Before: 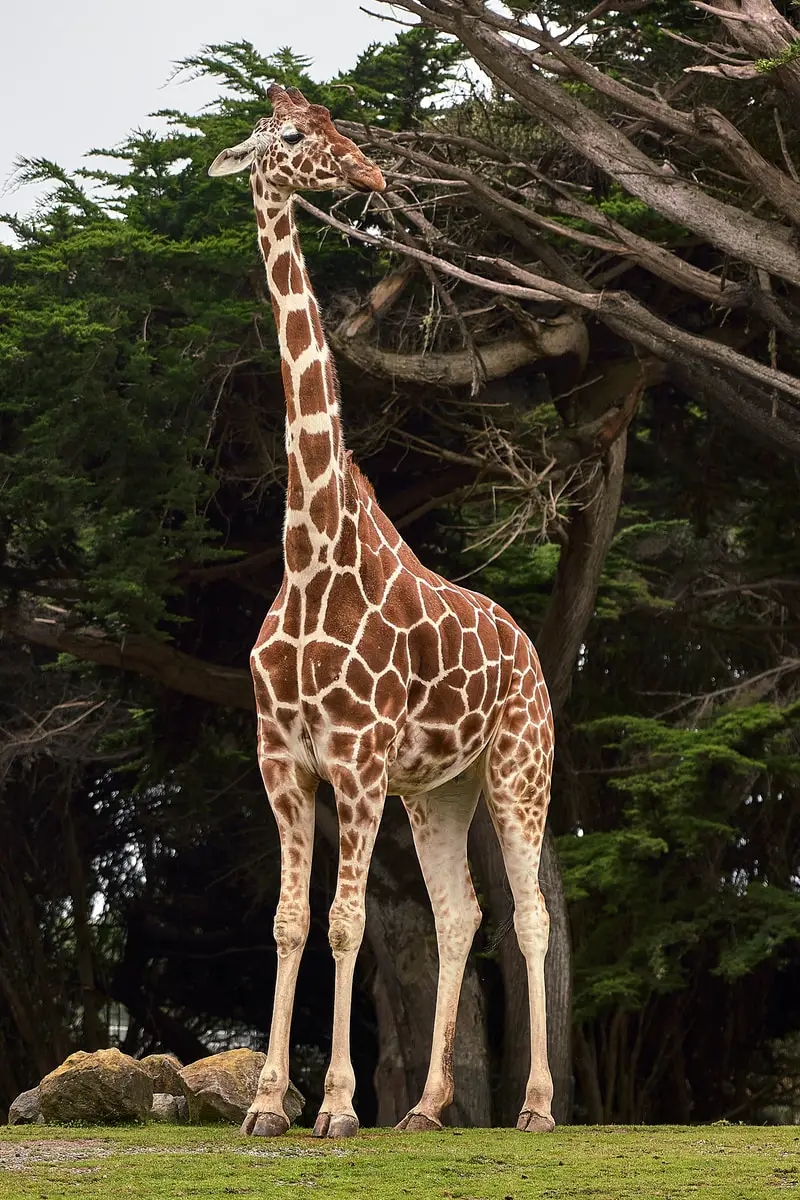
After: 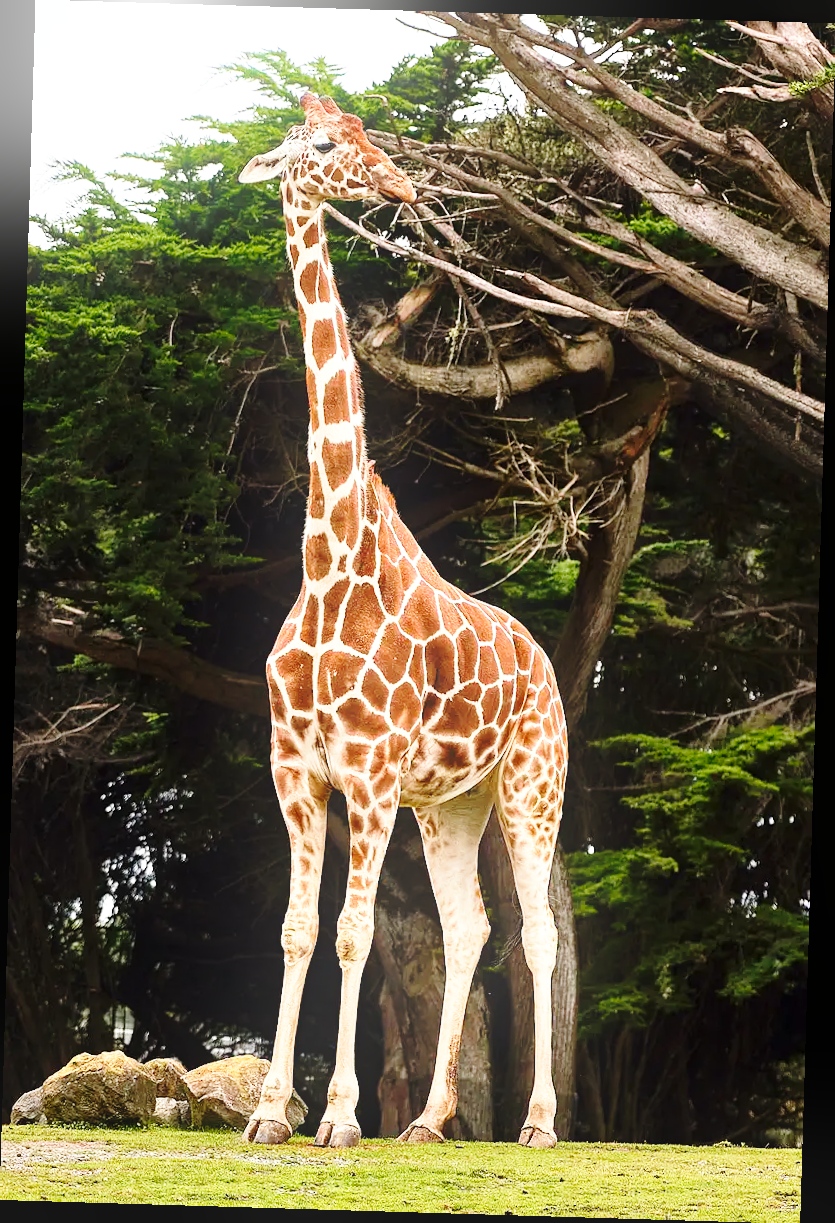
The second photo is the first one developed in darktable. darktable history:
rotate and perspective: rotation 1.72°, automatic cropping off
bloom: size 13.65%, threshold 98.39%, strength 4.82%
base curve: curves: ch0 [(0, 0) (0.028, 0.03) (0.105, 0.232) (0.387, 0.748) (0.754, 0.968) (1, 1)], fusion 1, exposure shift 0.576, preserve colors none
